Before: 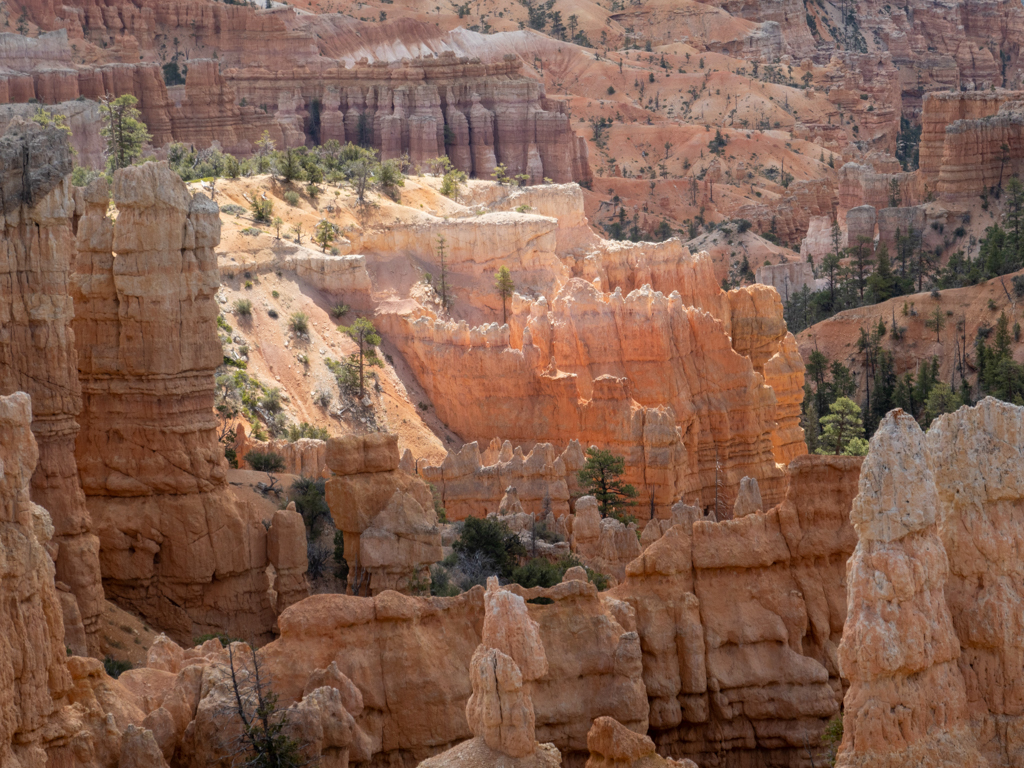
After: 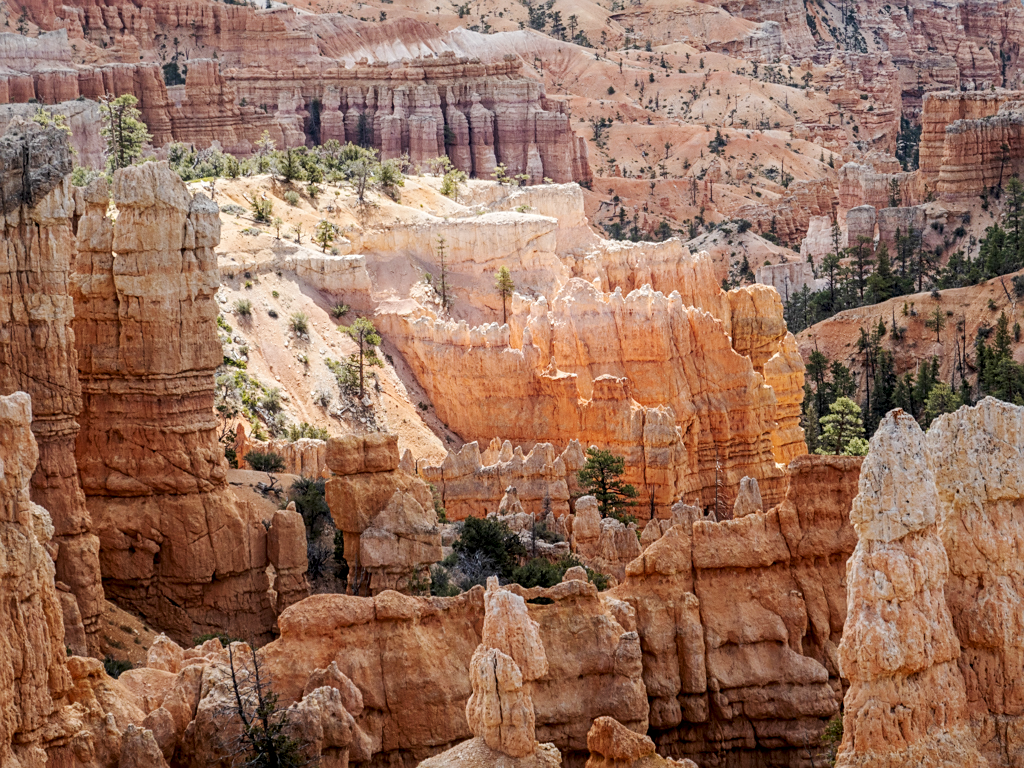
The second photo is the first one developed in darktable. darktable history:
tone curve: curves: ch0 [(0, 0) (0.239, 0.248) (0.508, 0.606) (0.826, 0.855) (1, 0.945)]; ch1 [(0, 0) (0.401, 0.42) (0.442, 0.47) (0.492, 0.498) (0.511, 0.516) (0.555, 0.586) (0.681, 0.739) (1, 1)]; ch2 [(0, 0) (0.411, 0.433) (0.5, 0.504) (0.545, 0.574) (1, 1)], preserve colors none
sharpen: on, module defaults
base curve: preserve colors none
local contrast: detail 130%
